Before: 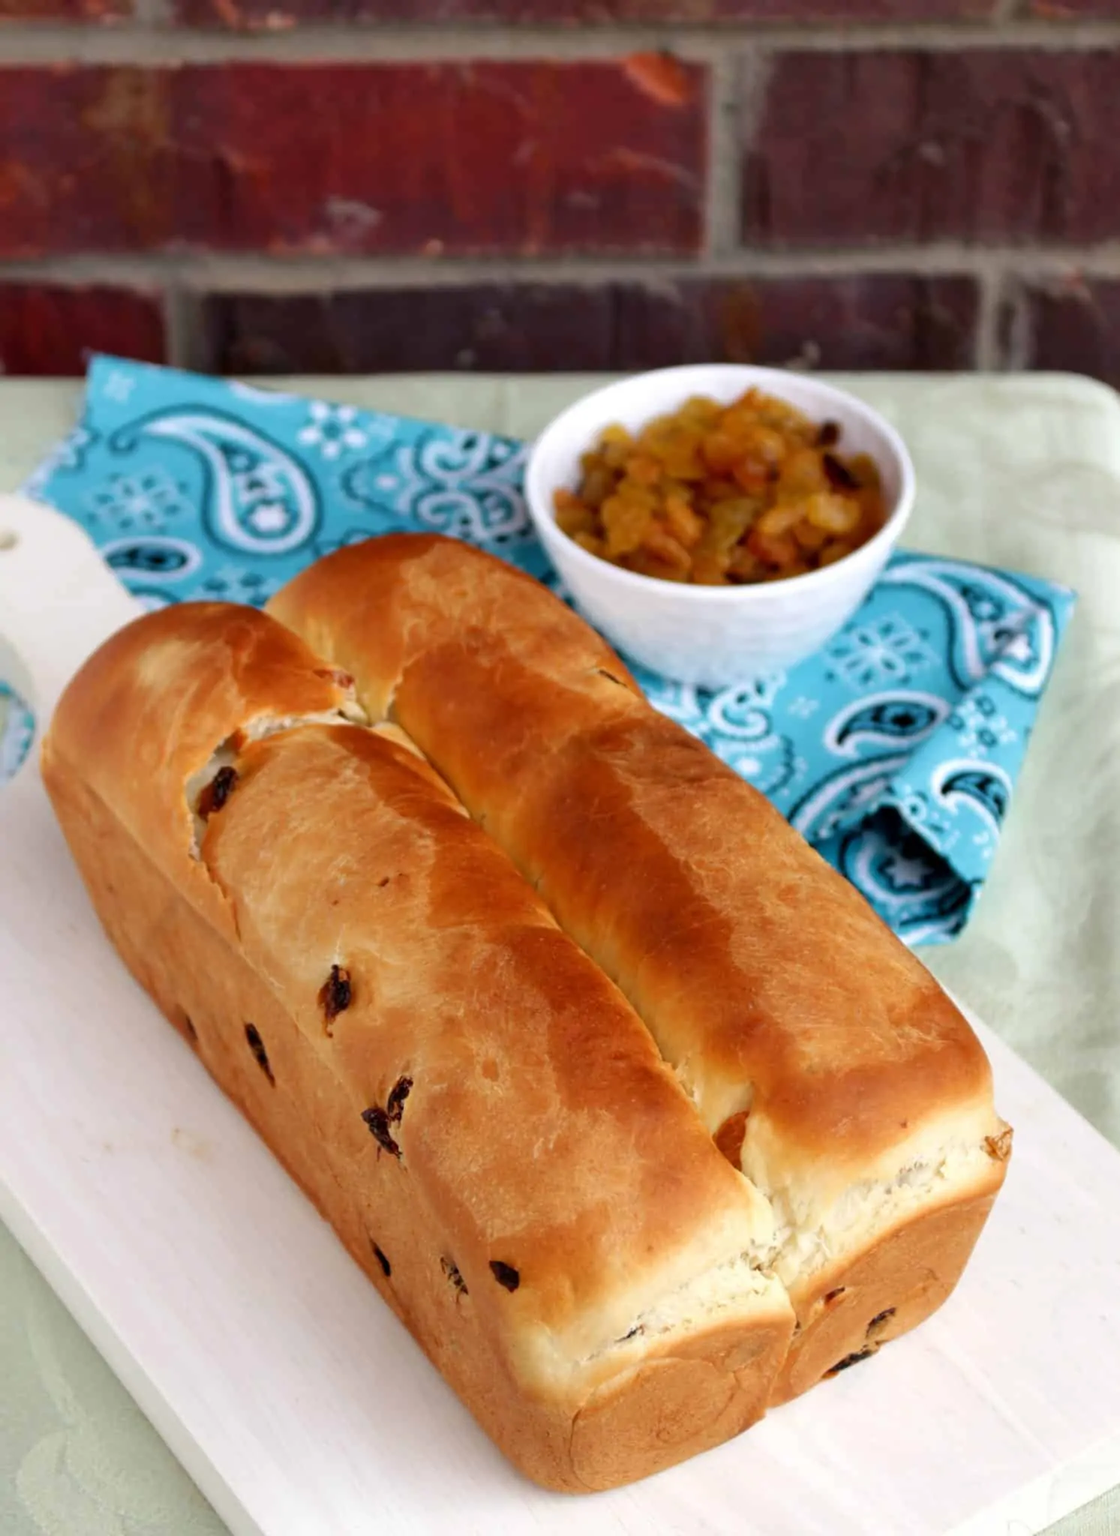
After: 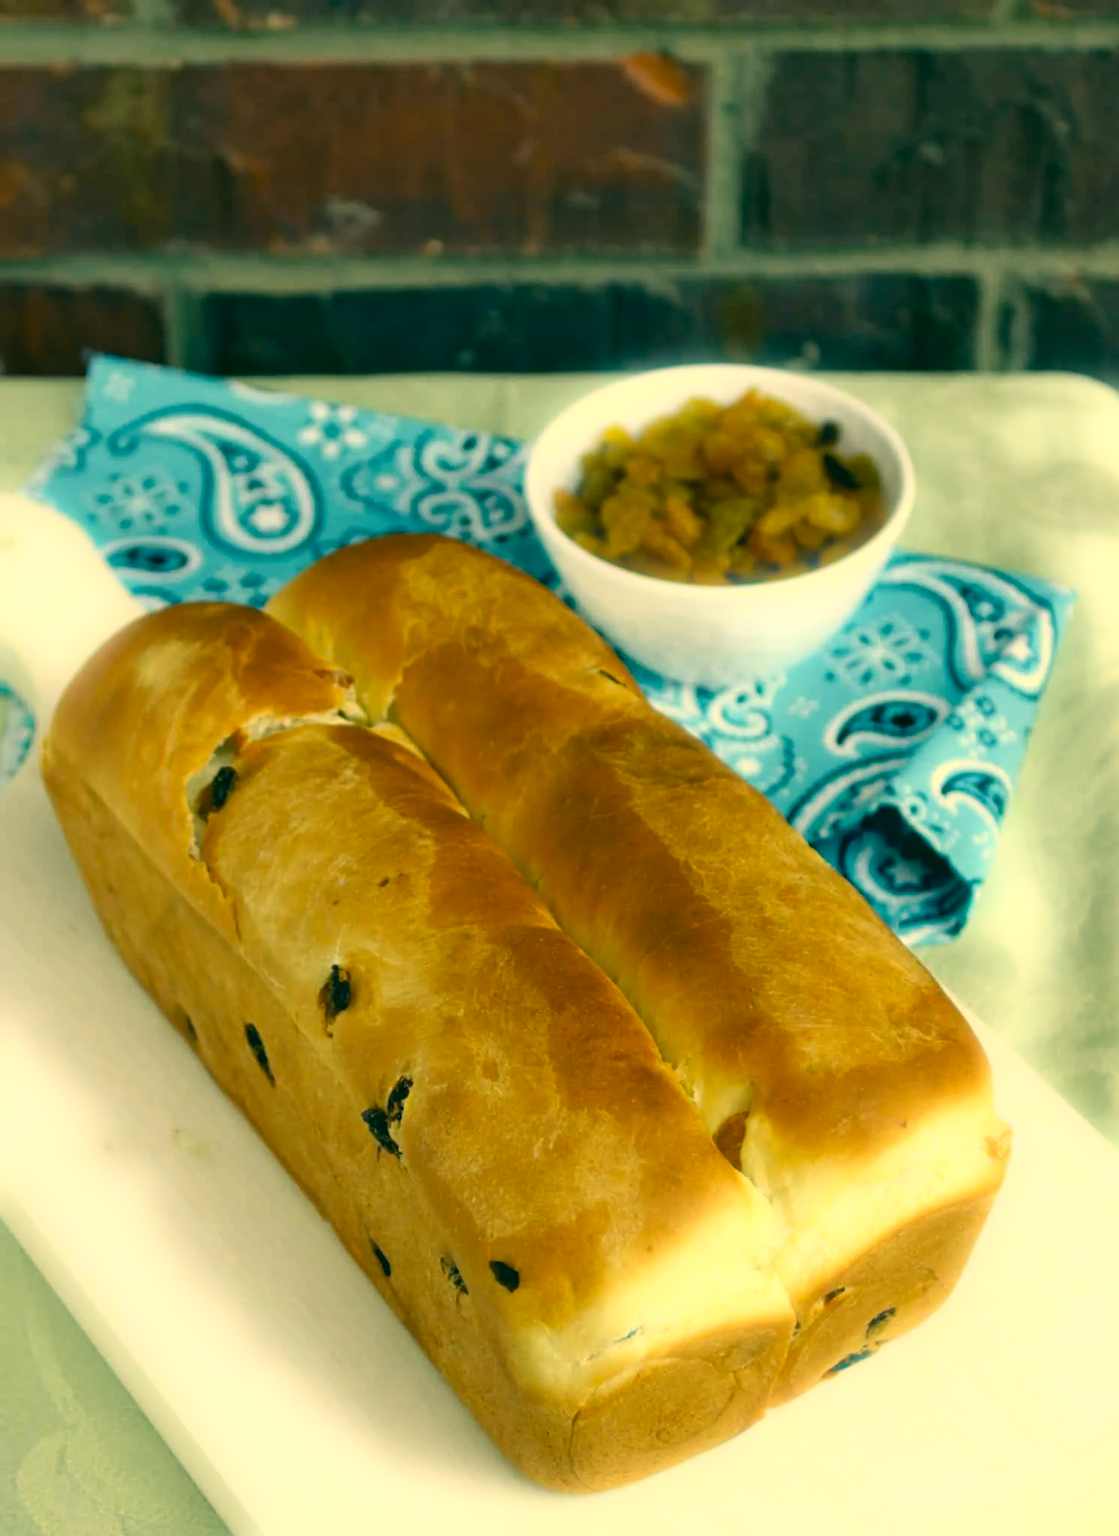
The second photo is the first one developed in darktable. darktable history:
color correction: highlights a* 1.83, highlights b* 34.02, shadows a* -36.68, shadows b* -5.48
bloom: size 5%, threshold 95%, strength 15%
